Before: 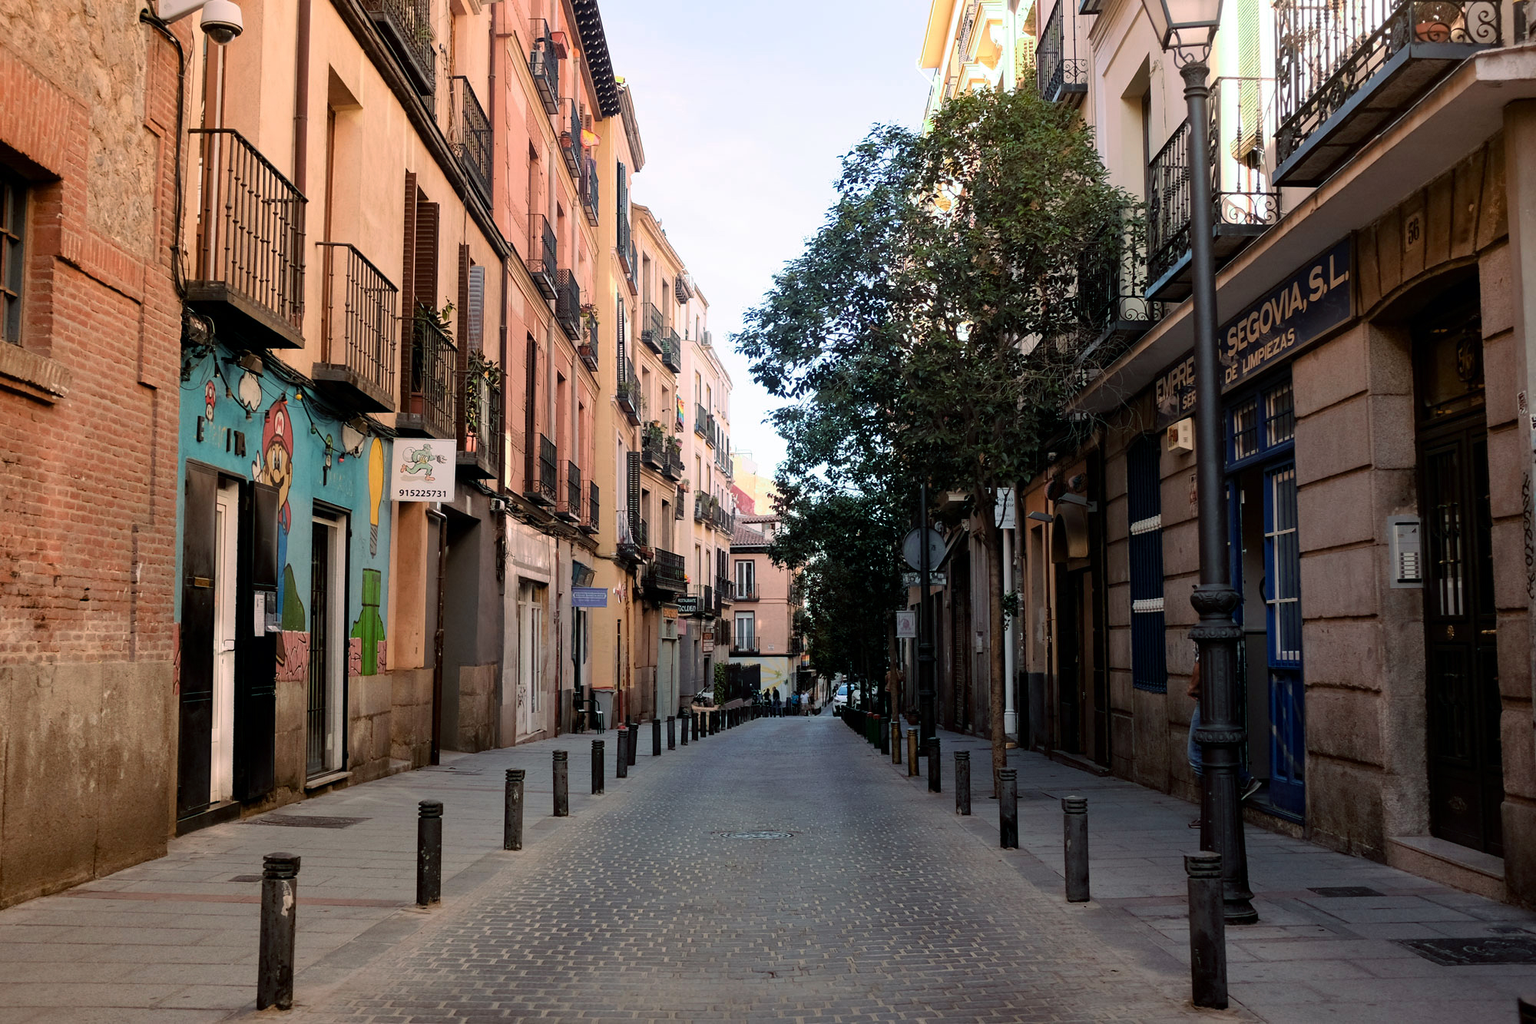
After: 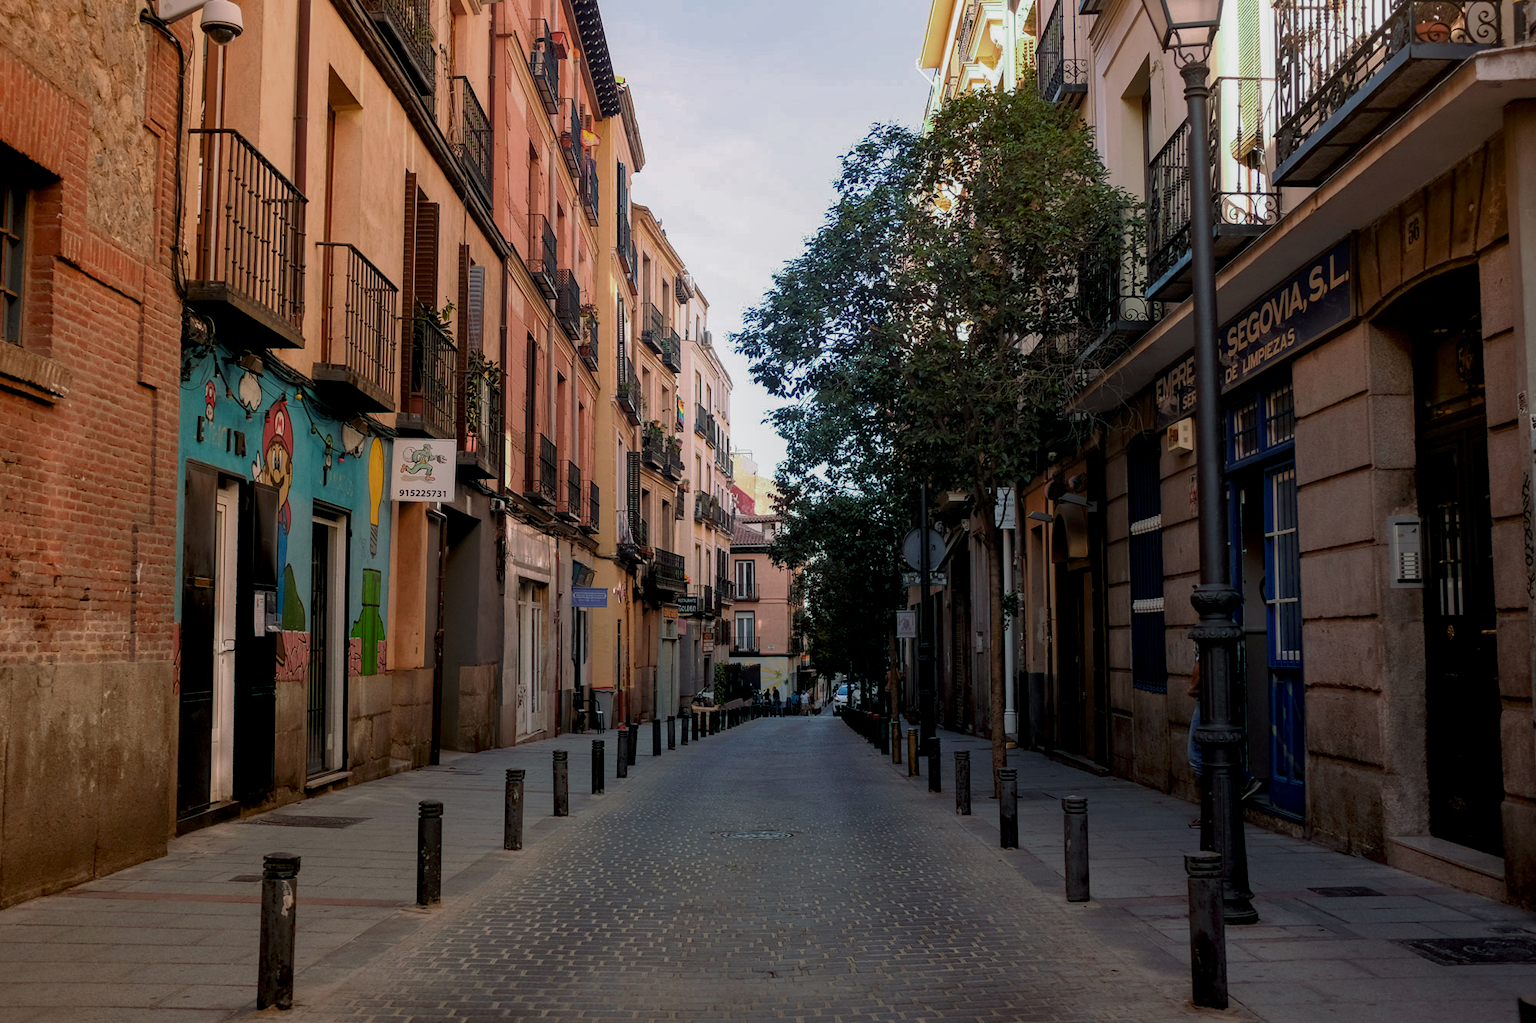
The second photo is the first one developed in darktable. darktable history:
local contrast: on, module defaults
tone curve: curves: ch0 [(0, 0) (0.91, 0.76) (0.997, 0.913)], color space Lab, independent channels, preserve colors none
